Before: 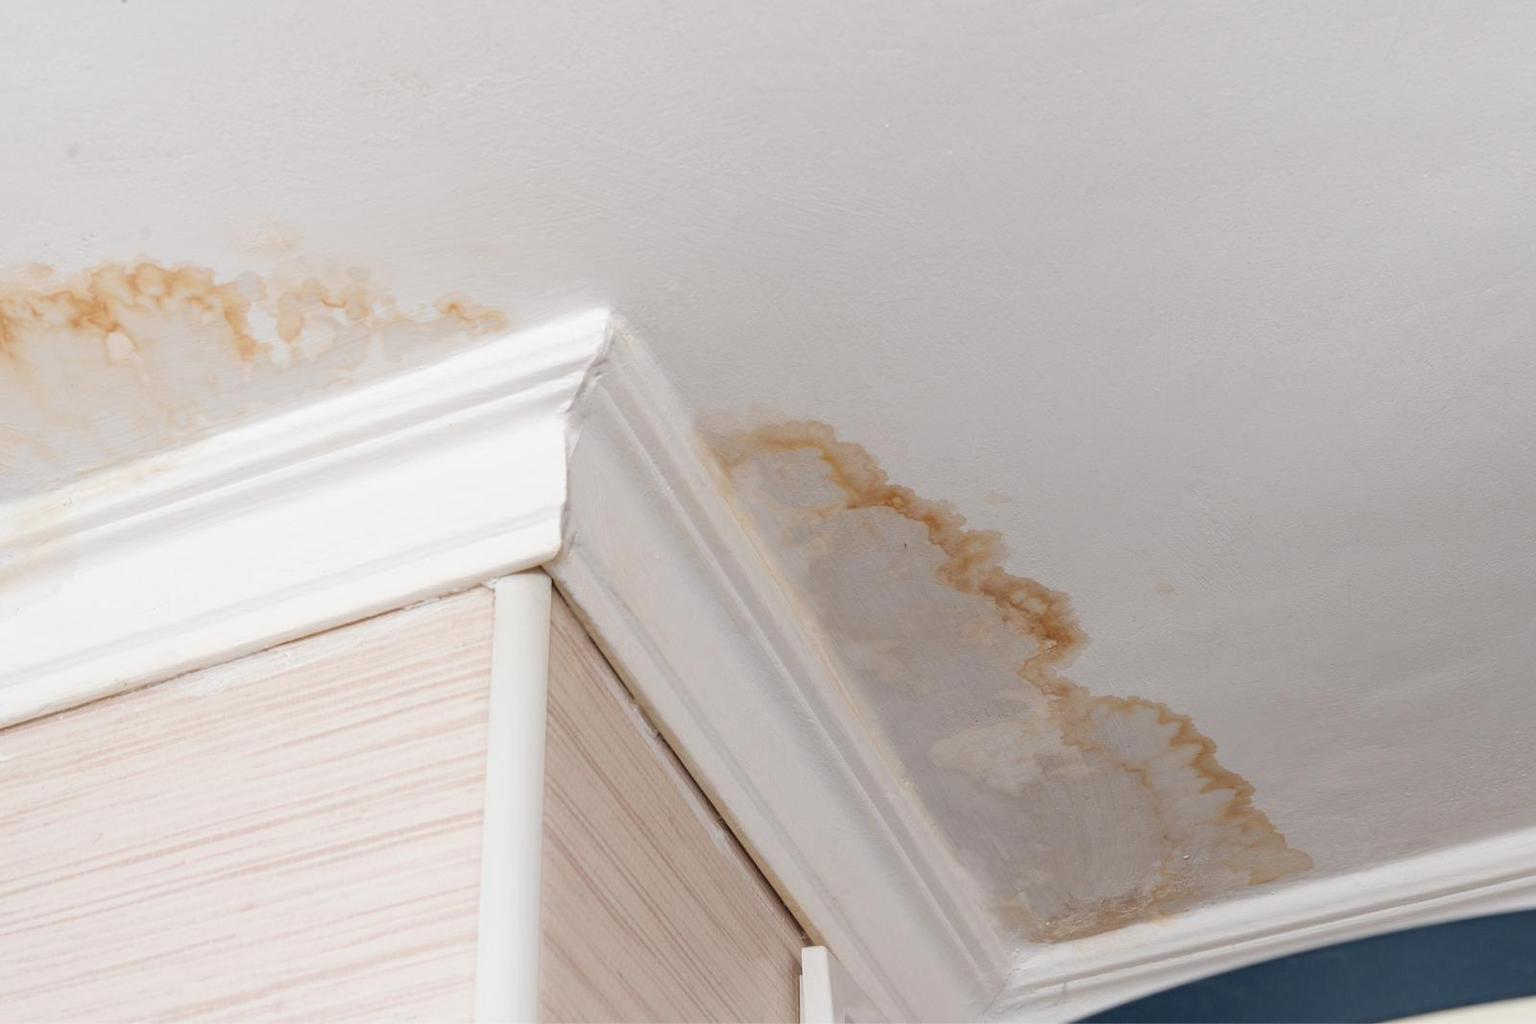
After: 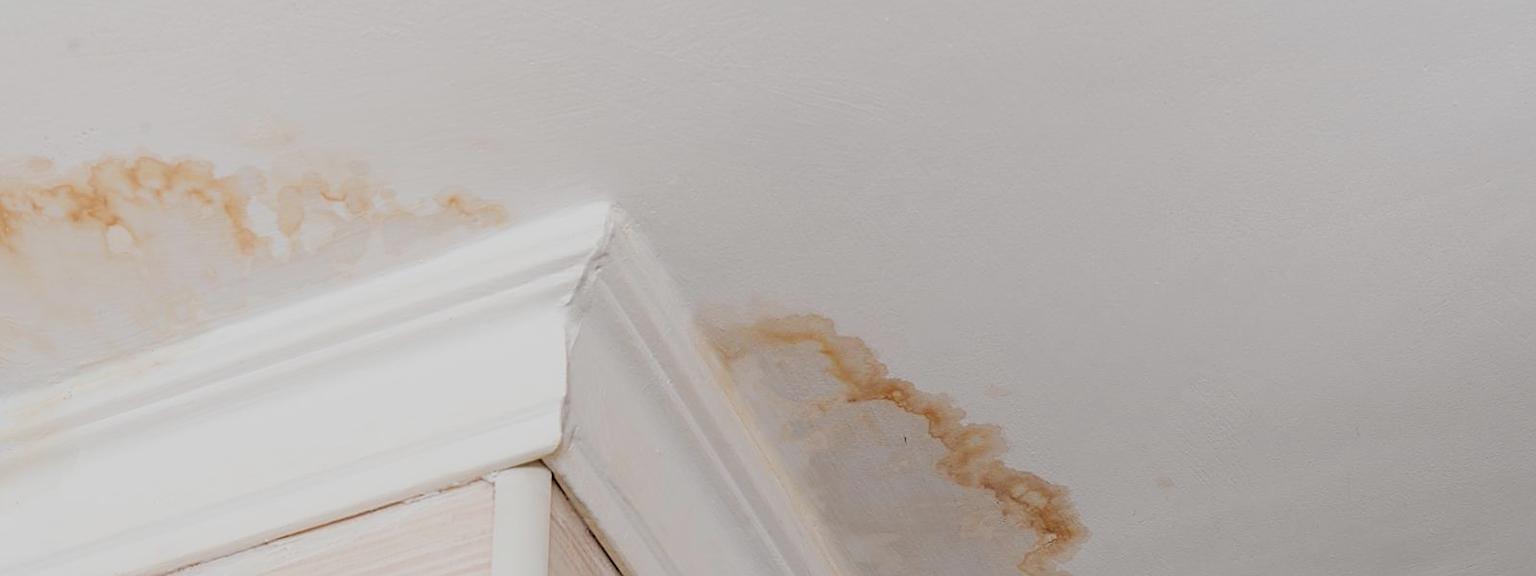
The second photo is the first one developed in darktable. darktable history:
crop and rotate: top 10.445%, bottom 33.295%
sharpen: on, module defaults
filmic rgb: black relative exposure -7.65 EV, white relative exposure 4.56 EV, hardness 3.61, contrast 1.054
